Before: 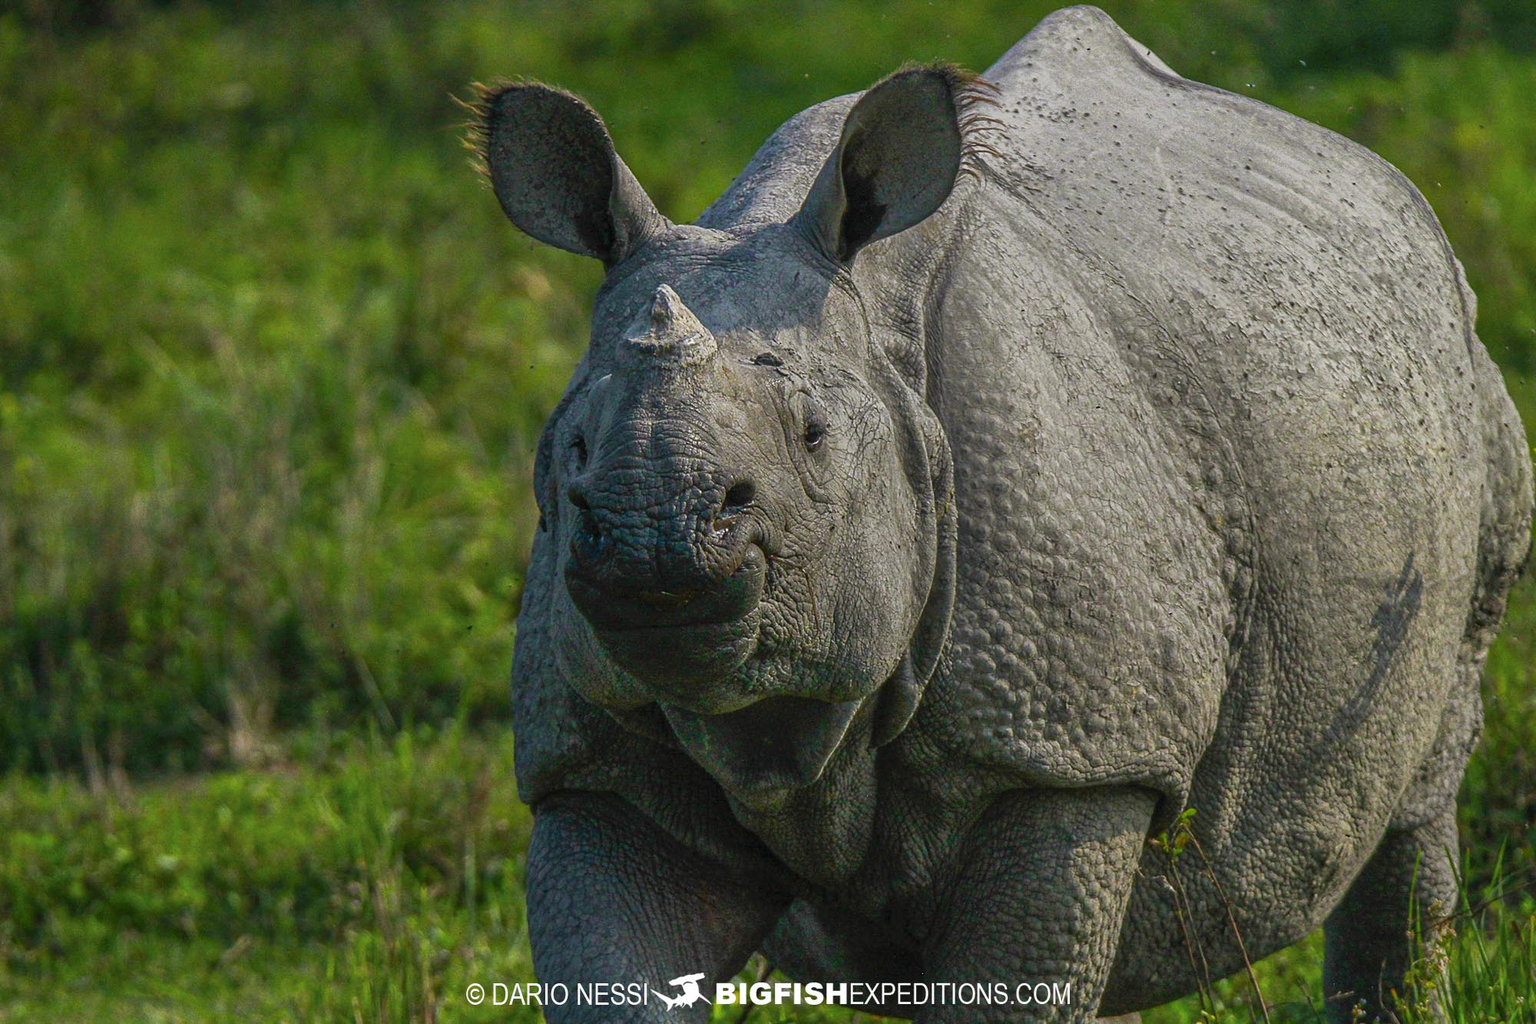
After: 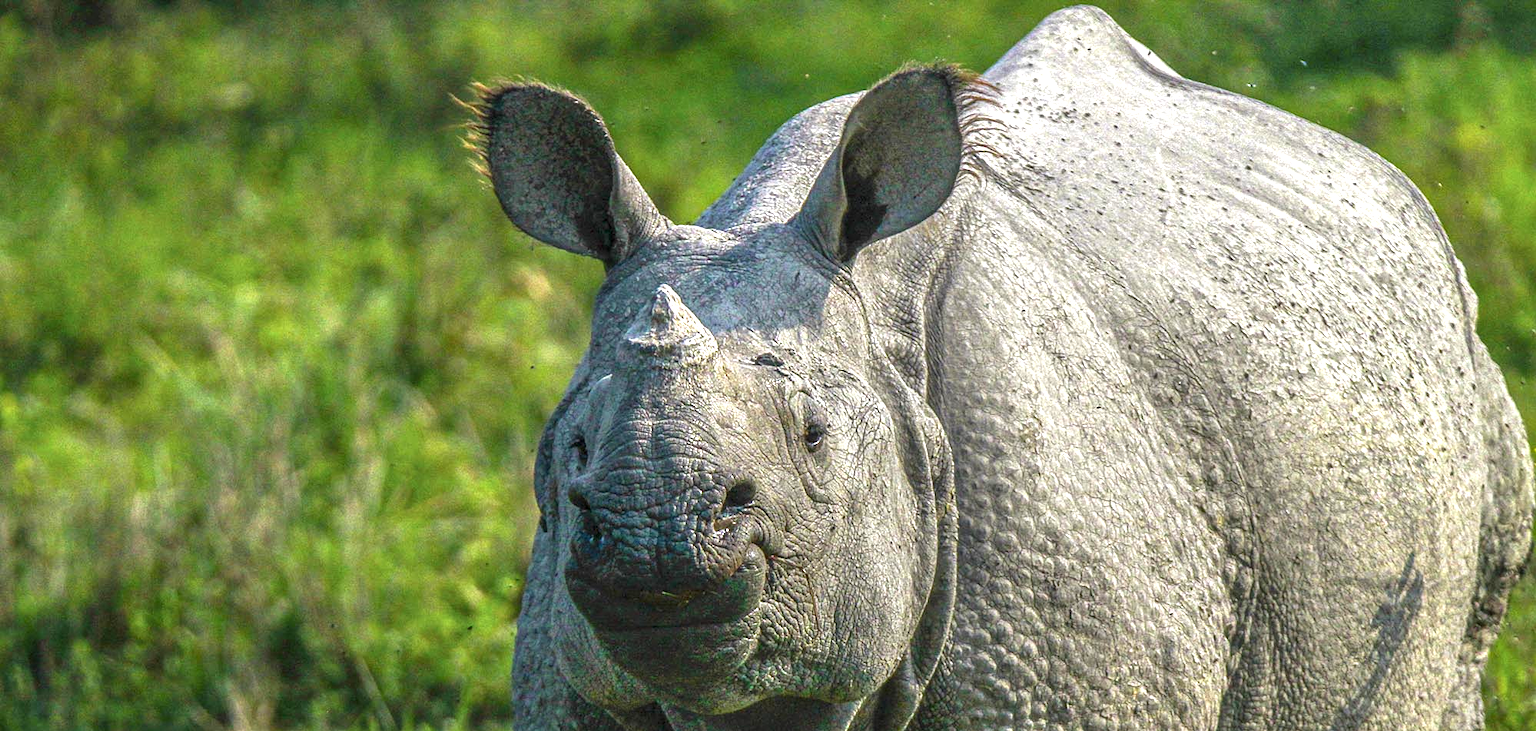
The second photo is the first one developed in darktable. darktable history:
local contrast: on, module defaults
exposure: black level correction 0, exposure 1.2 EV, compensate highlight preservation false
crop: bottom 28.576%
